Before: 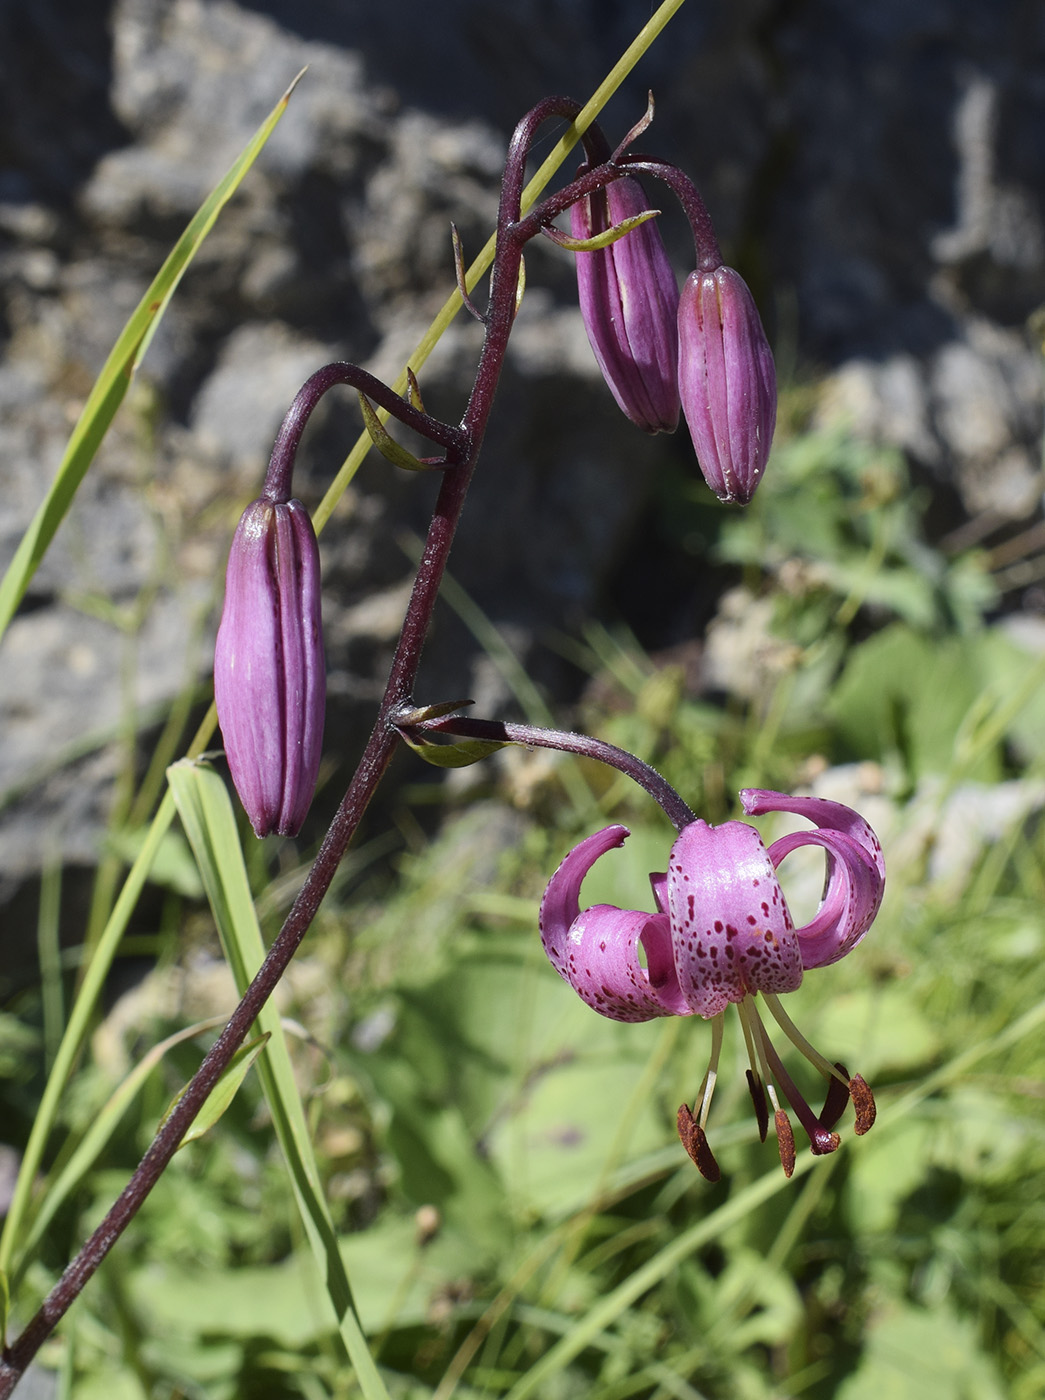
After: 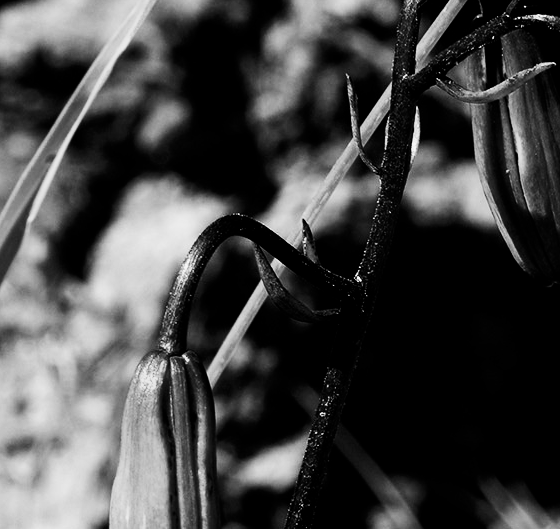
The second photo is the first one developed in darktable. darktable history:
filmic rgb: black relative exposure -5.5 EV, white relative exposure 2.5 EV, threshold 3 EV, target black luminance 0%, hardness 4.51, latitude 67.35%, contrast 1.453, shadows ↔ highlights balance -3.52%, preserve chrominance no, color science v4 (2020), contrast in shadows soft, enable highlight reconstruction true
contrast brightness saturation: contrast 0.28
crop: left 10.121%, top 10.631%, right 36.218%, bottom 51.526%
monochrome: a -11.7, b 1.62, size 0.5, highlights 0.38
white balance: red 0.978, blue 0.999
